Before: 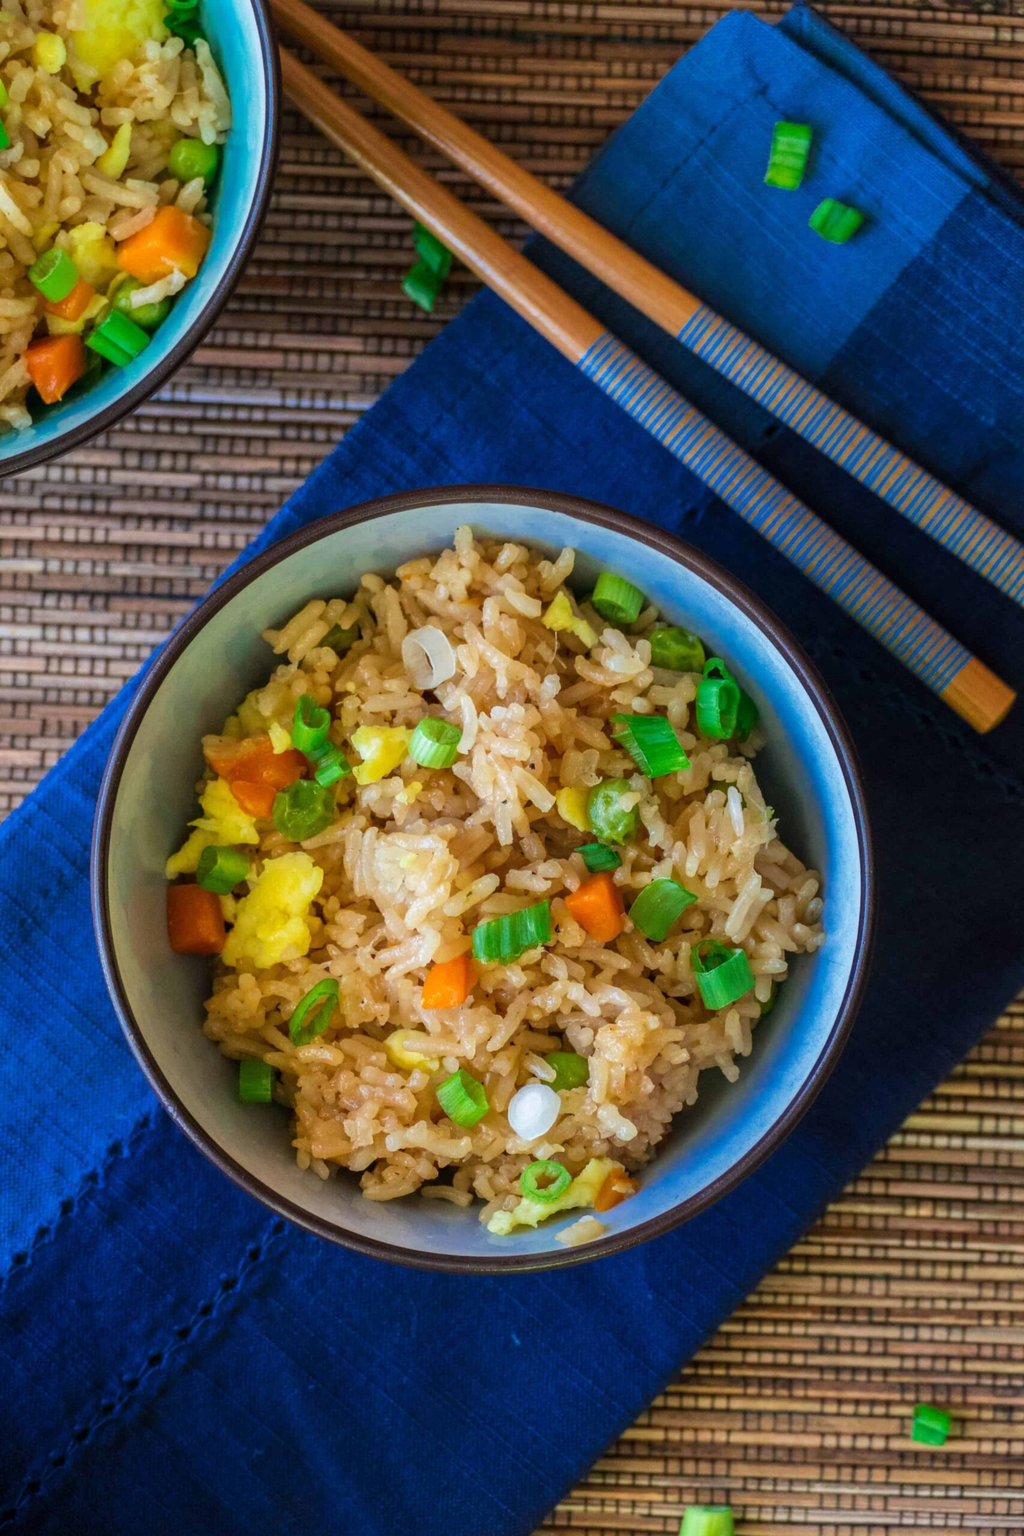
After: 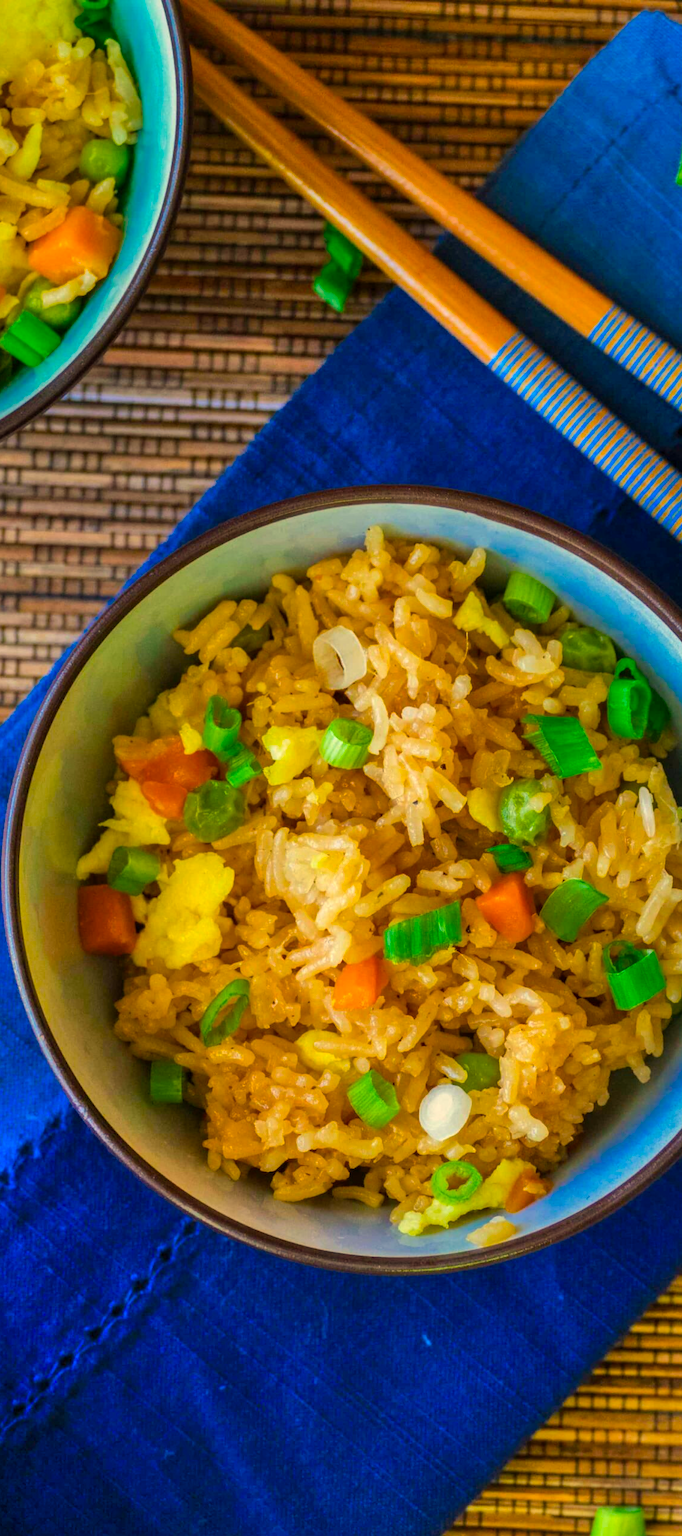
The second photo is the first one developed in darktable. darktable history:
color balance rgb: linear chroma grading › global chroma 15%, perceptual saturation grading › global saturation 30%
crop and rotate: left 8.786%, right 24.548%
color correction: highlights a* 1.39, highlights b* 17.83
shadows and highlights: low approximation 0.01, soften with gaussian
white balance: red 1.045, blue 0.932
